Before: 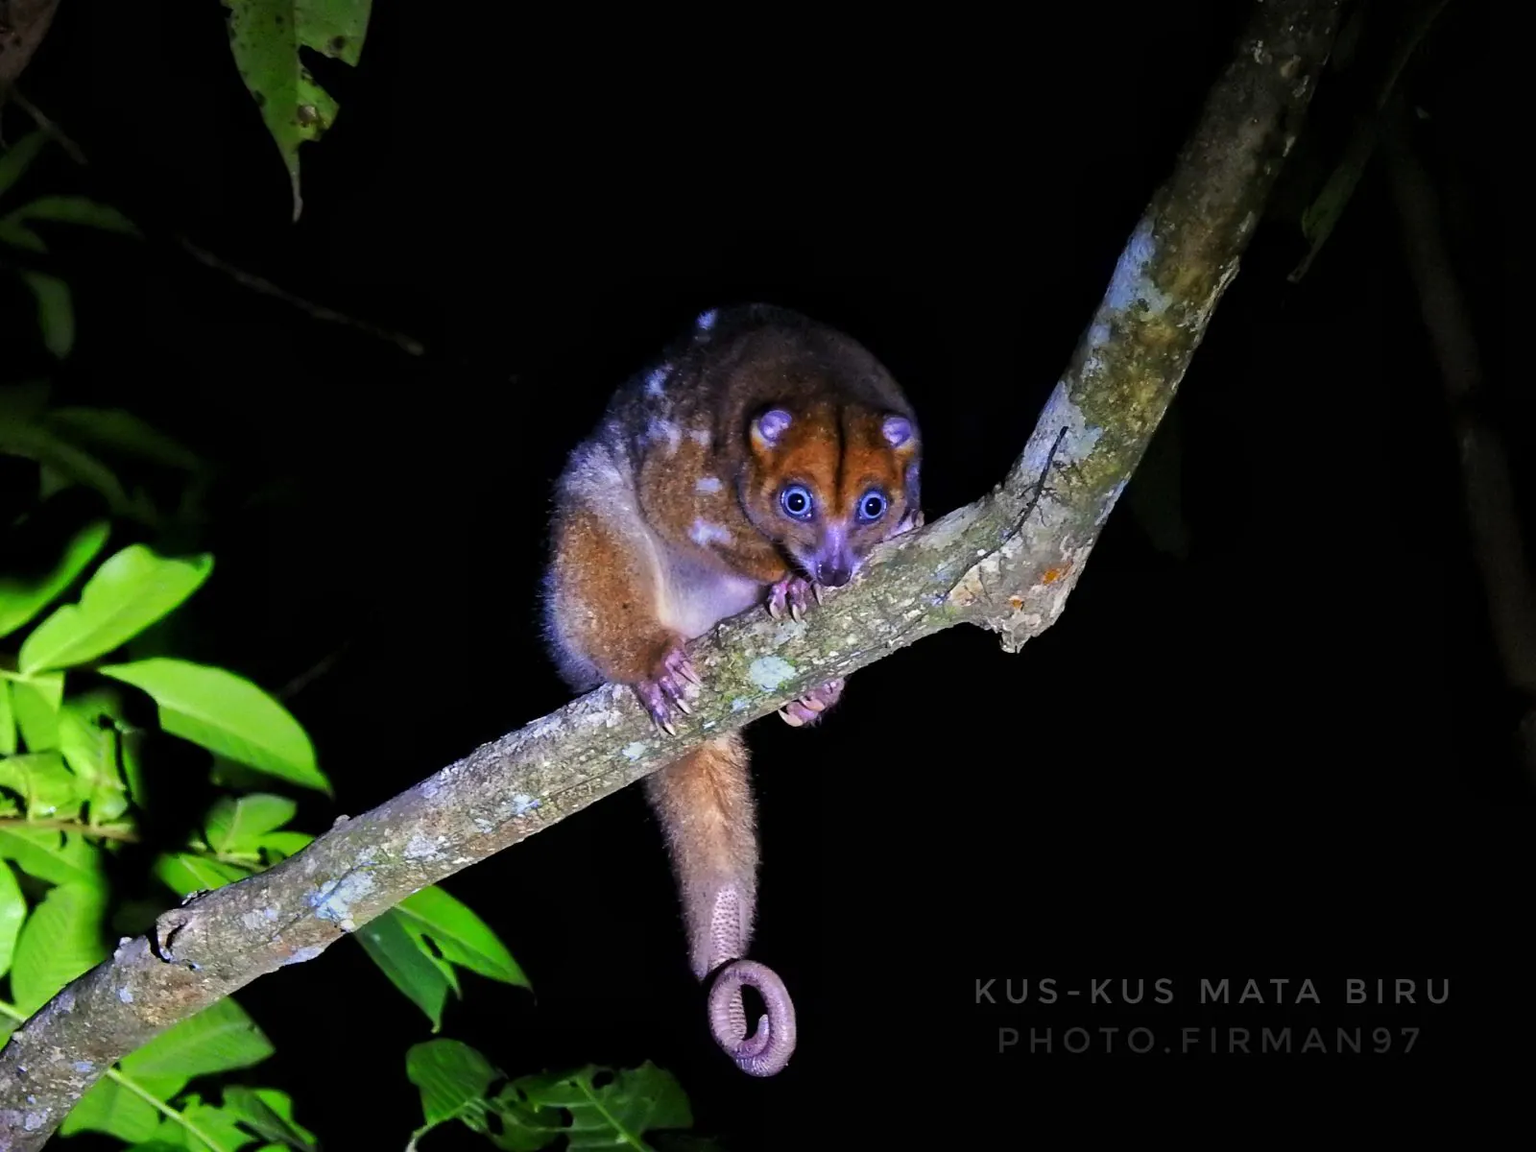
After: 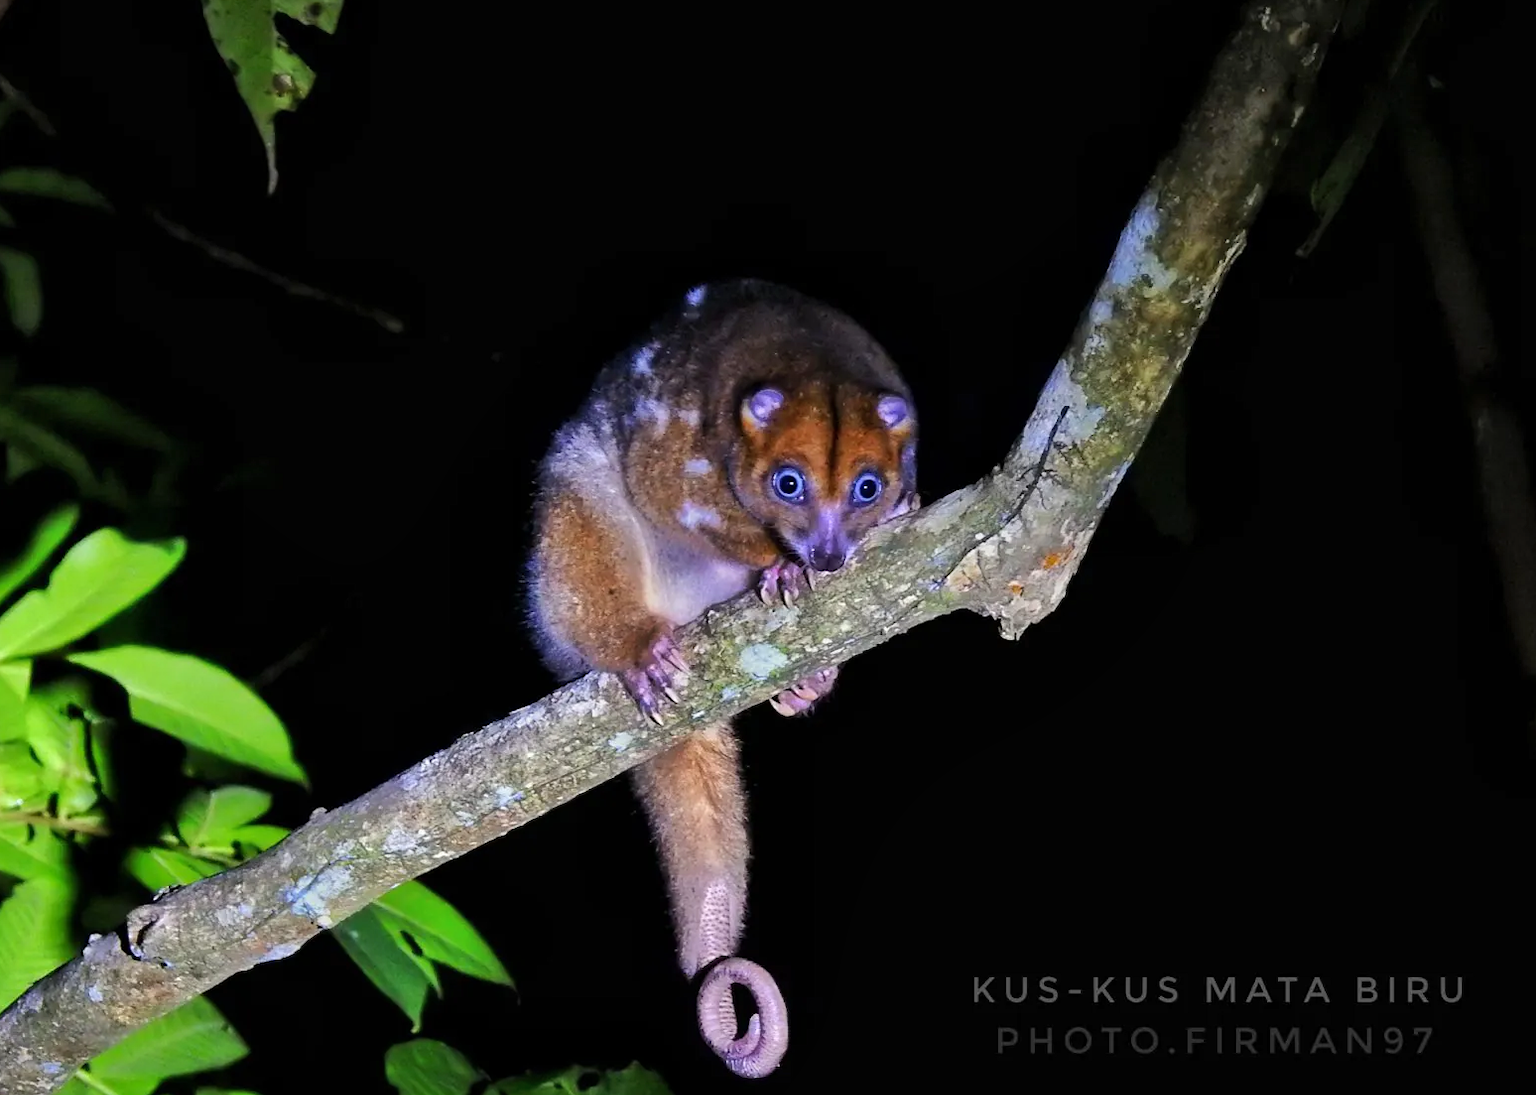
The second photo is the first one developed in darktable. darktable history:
crop: left 2.189%, top 2.981%, right 1.04%, bottom 4.987%
shadows and highlights: shadows 29.55, highlights -30.35, low approximation 0.01, soften with gaussian
